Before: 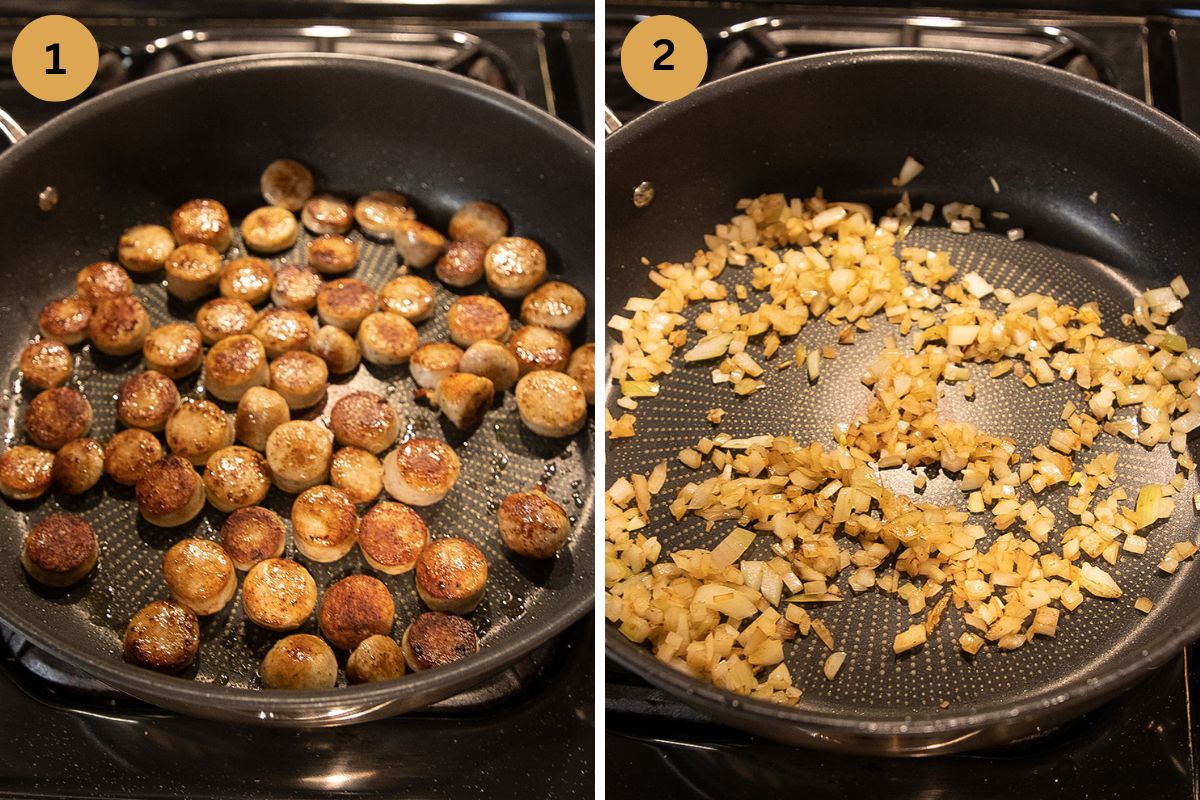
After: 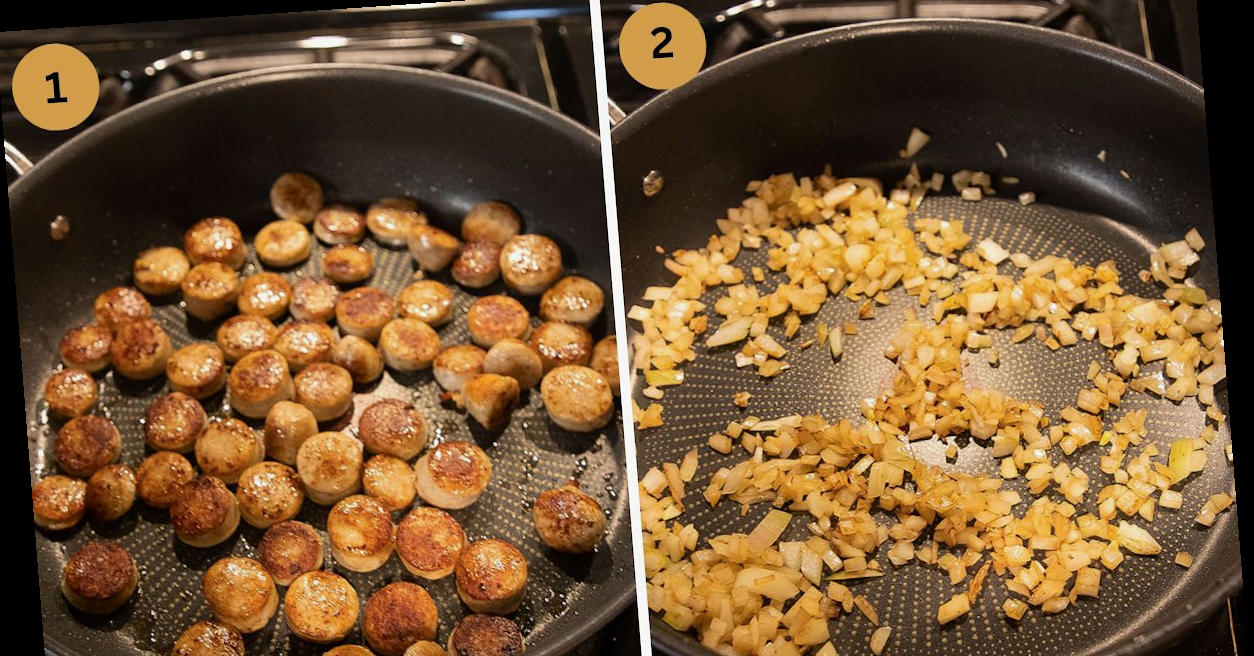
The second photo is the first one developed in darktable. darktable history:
rotate and perspective: rotation -4.2°, shear 0.006, automatic cropping off
shadows and highlights: shadows -20, white point adjustment -2, highlights -35
crop: left 0.387%, top 5.469%, bottom 19.809%
